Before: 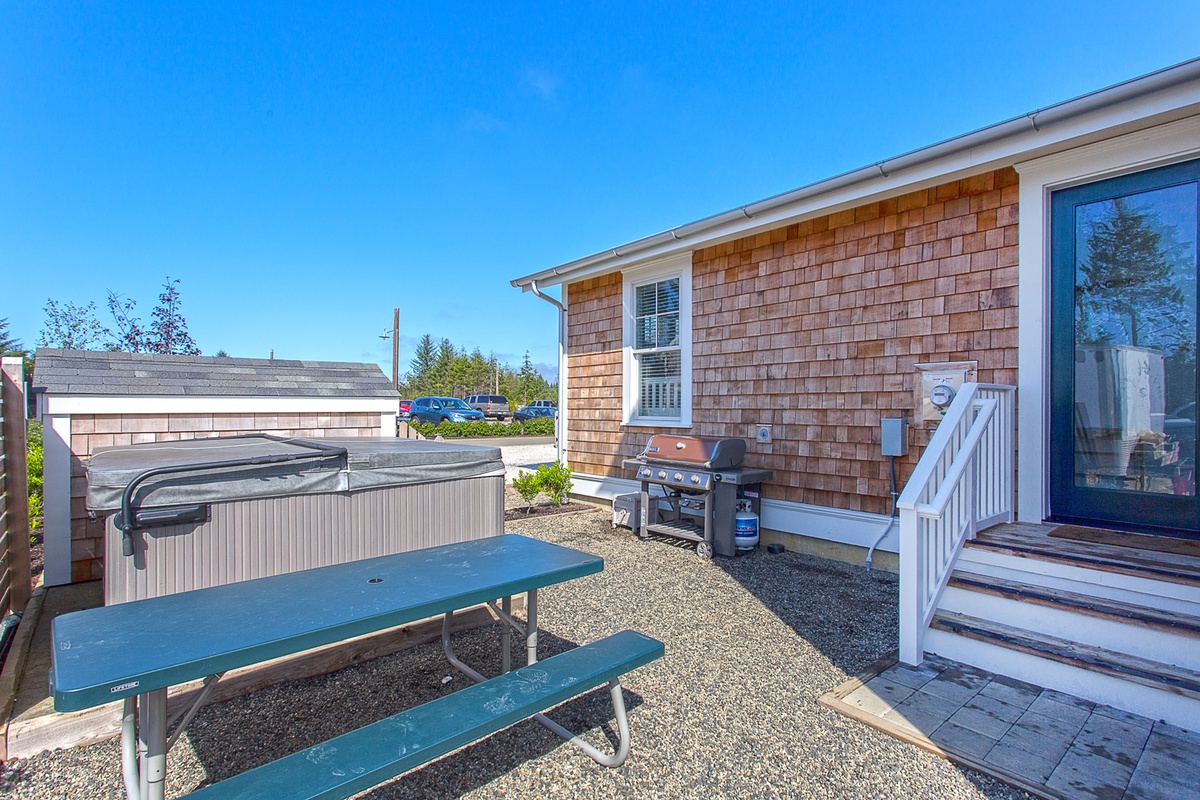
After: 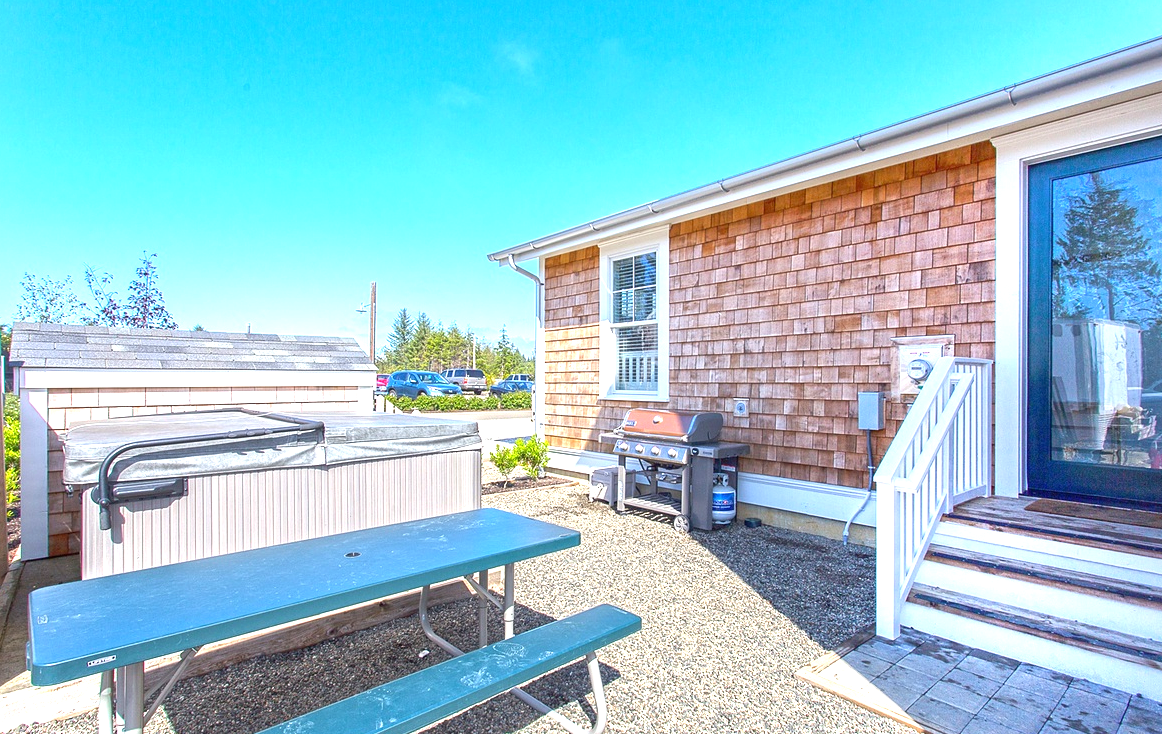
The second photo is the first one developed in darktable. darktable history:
crop: left 1.964%, top 3.251%, right 1.122%, bottom 4.933%
exposure: black level correction 0, exposure 1.2 EV, compensate highlight preservation false
